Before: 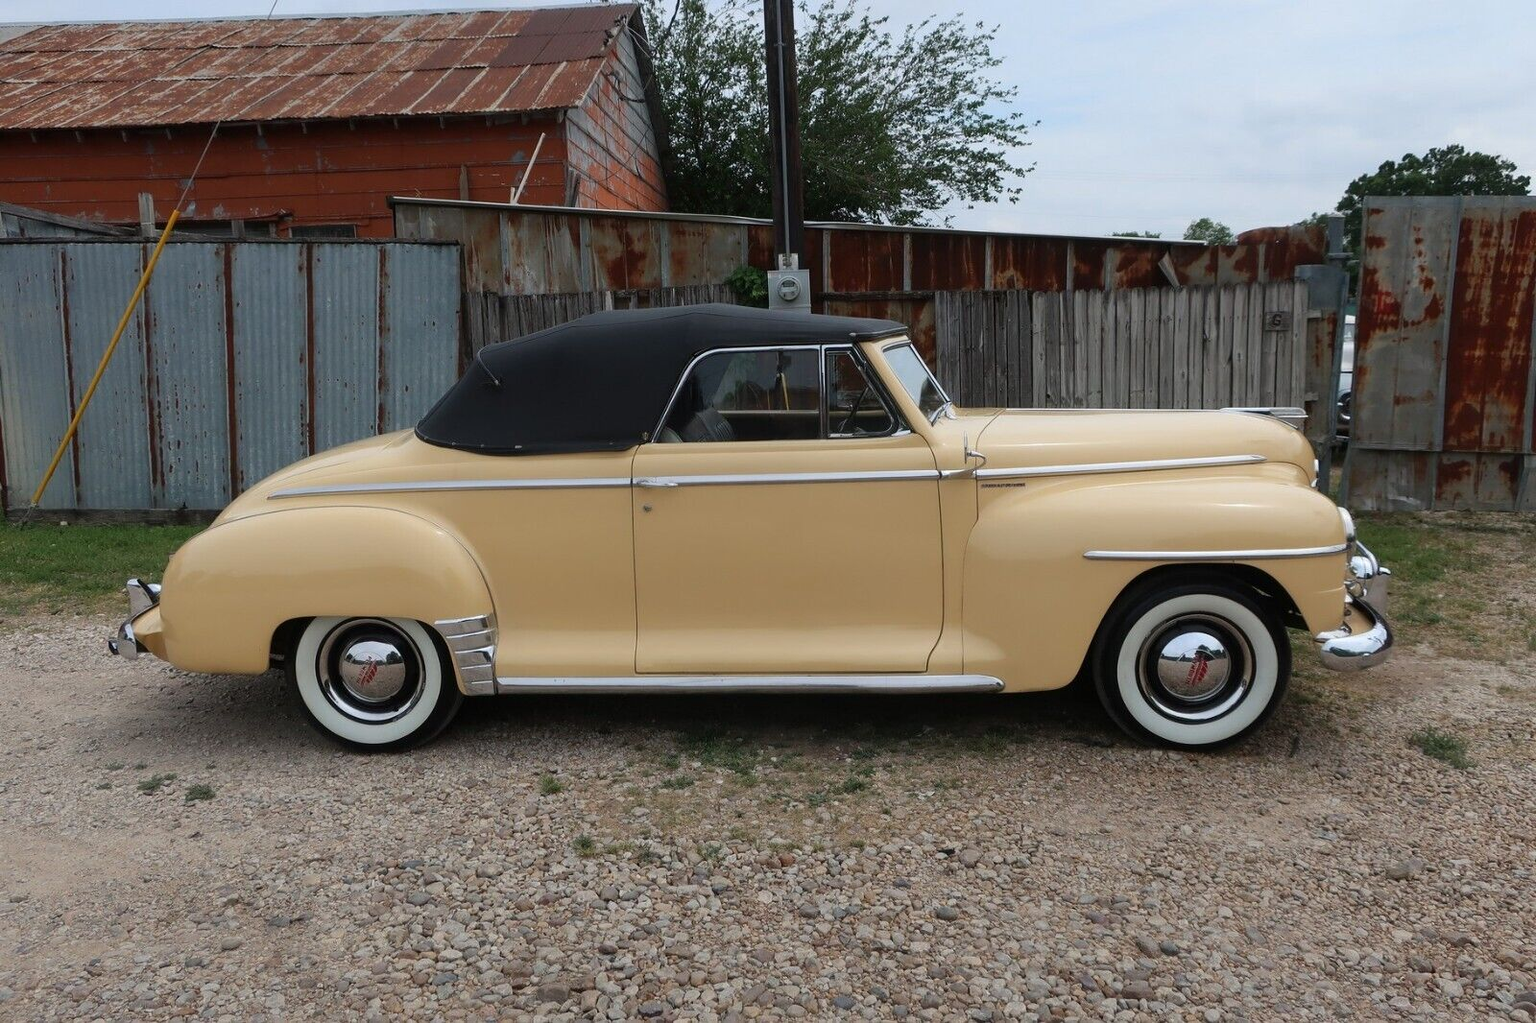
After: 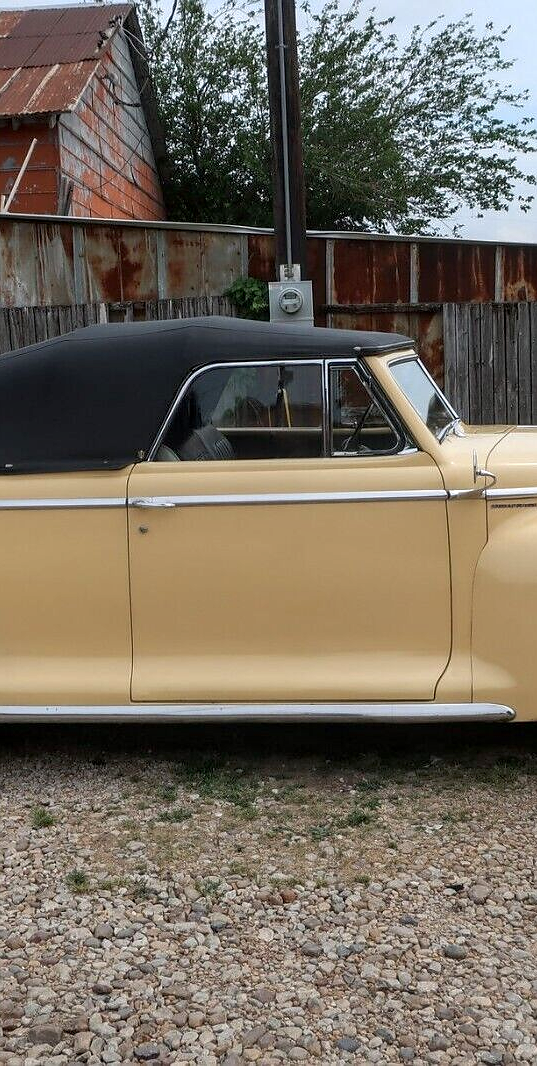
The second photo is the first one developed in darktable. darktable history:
sharpen: radius 1.035, threshold 1.012
crop: left 33.199%, right 33.233%
exposure: black level correction 0.001, exposure 0.297 EV, compensate highlight preservation false
local contrast: on, module defaults
